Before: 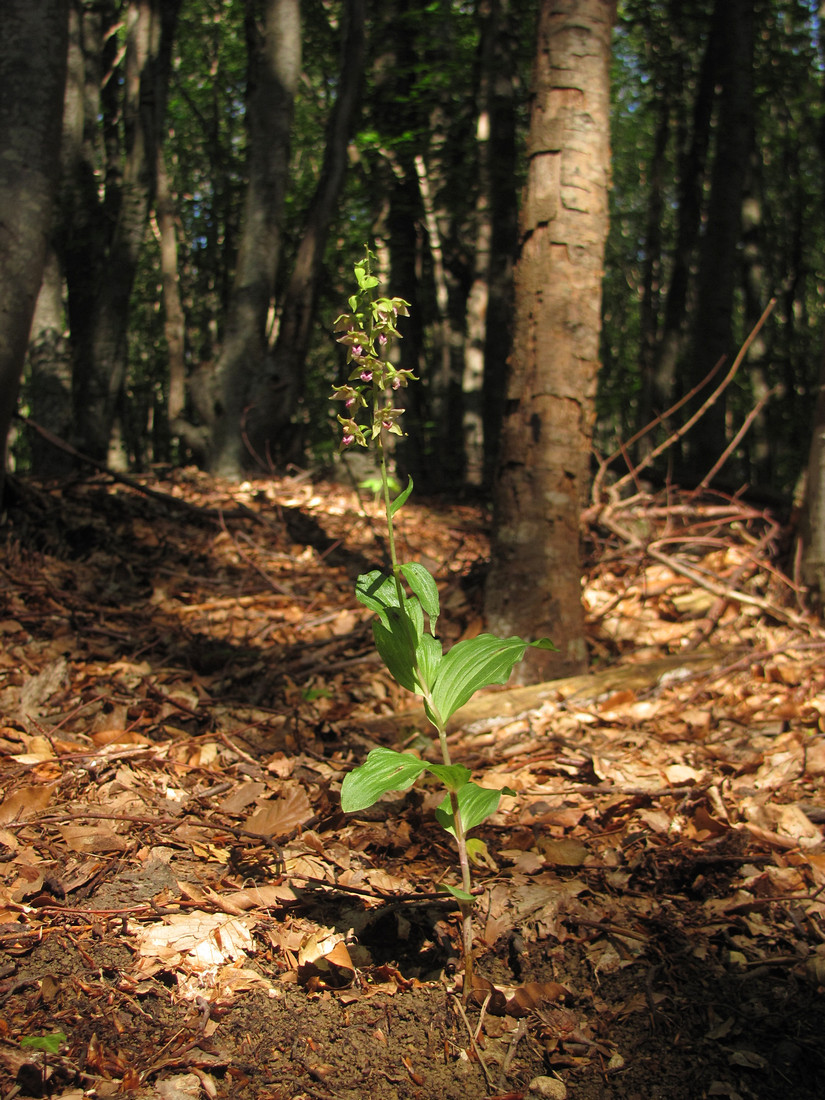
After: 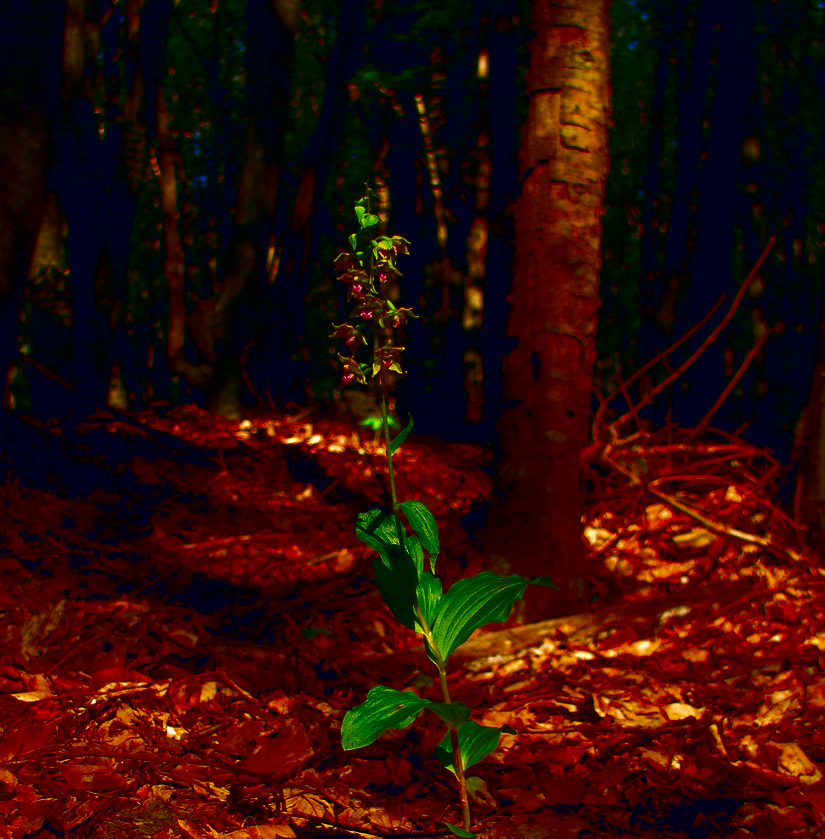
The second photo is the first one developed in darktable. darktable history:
crop: top 5.696%, bottom 17.99%
tone equalizer: on, module defaults
color balance rgb: highlights gain › chroma 1.353%, highlights gain › hue 57.52°, global offset › chroma 0.068%, global offset › hue 253.16°, perceptual saturation grading › global saturation 29.742%, global vibrance 9.389%
contrast brightness saturation: brightness -0.99, saturation 0.991
